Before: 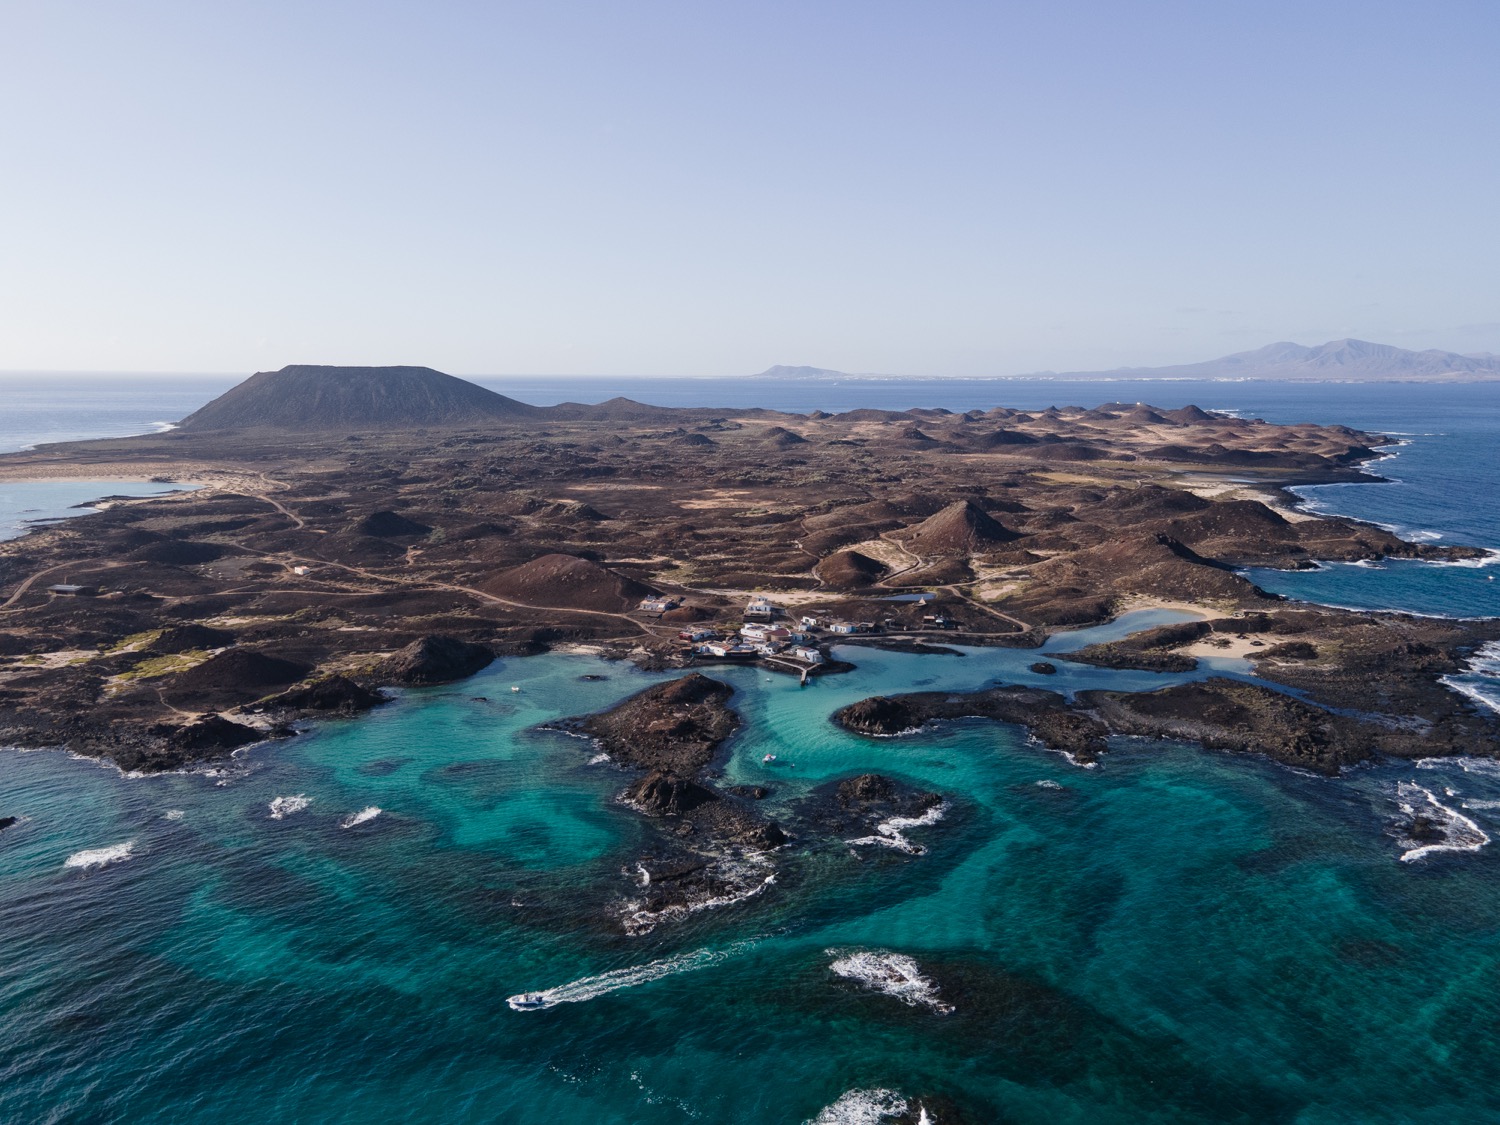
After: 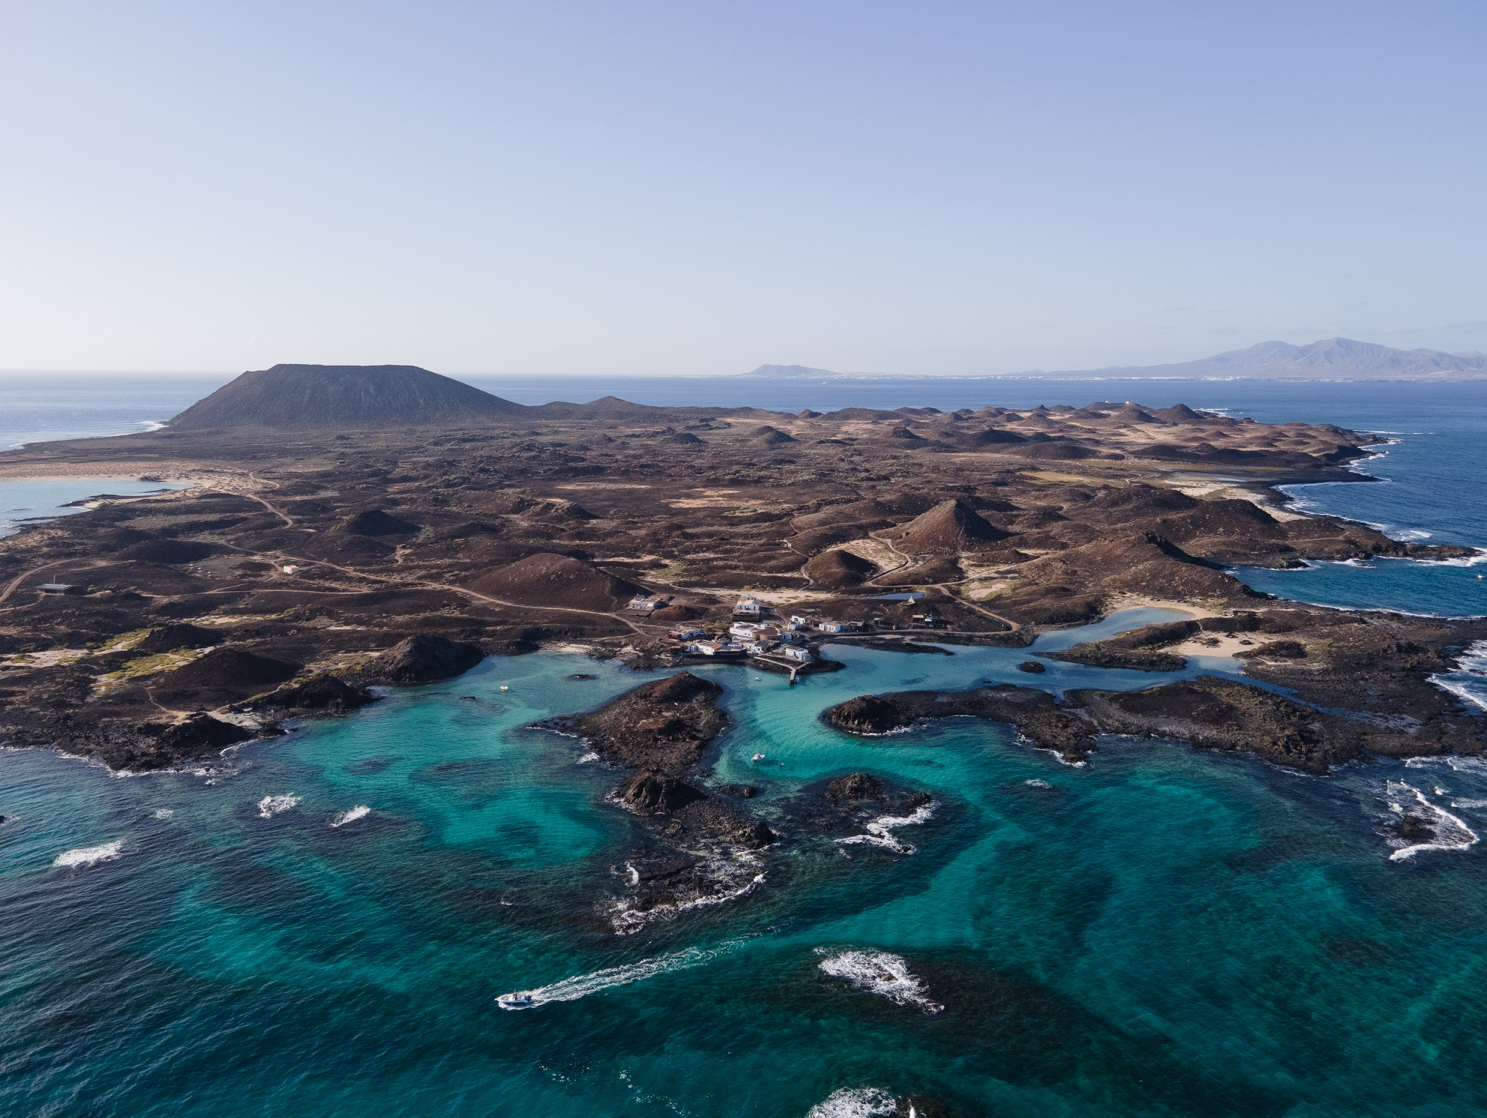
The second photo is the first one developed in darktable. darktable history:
crop and rotate: left 0.818%, top 0.143%, bottom 0.391%
